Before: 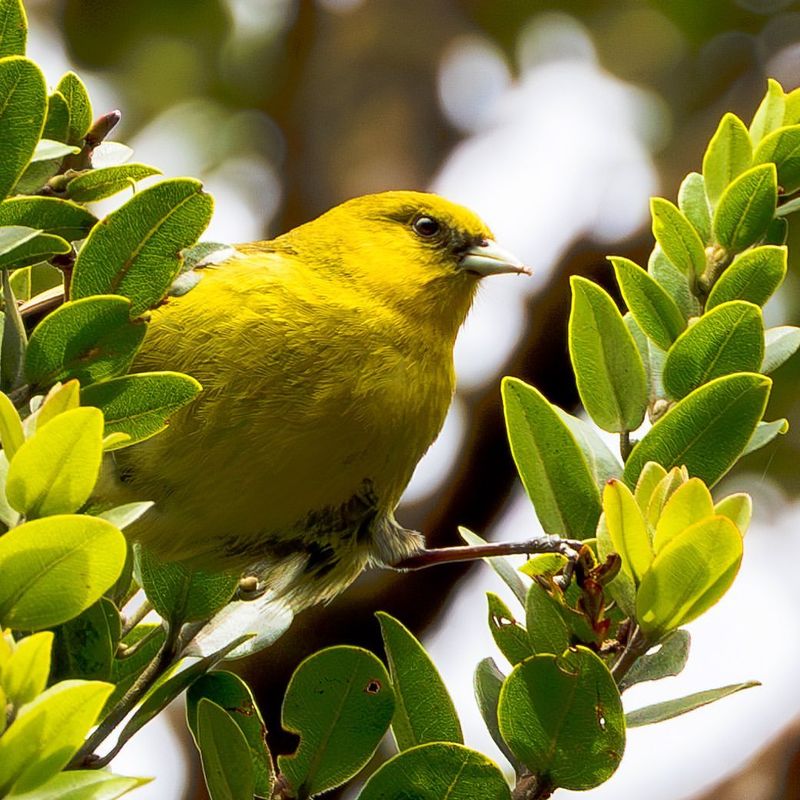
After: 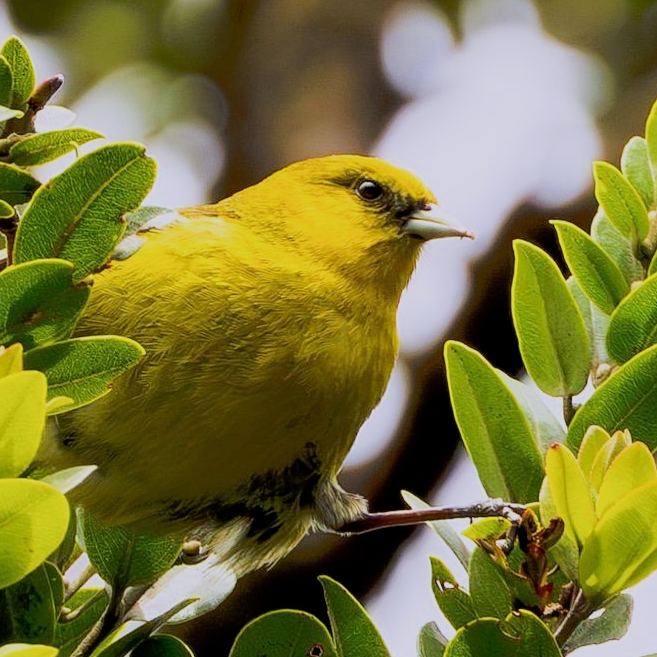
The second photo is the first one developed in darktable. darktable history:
white balance: red 1.004, blue 1.096
crop and rotate: left 7.196%, top 4.574%, right 10.605%, bottom 13.178%
filmic rgb: black relative exposure -7.65 EV, white relative exposure 4.56 EV, hardness 3.61
exposure: exposure 0.128 EV, compensate highlight preservation false
